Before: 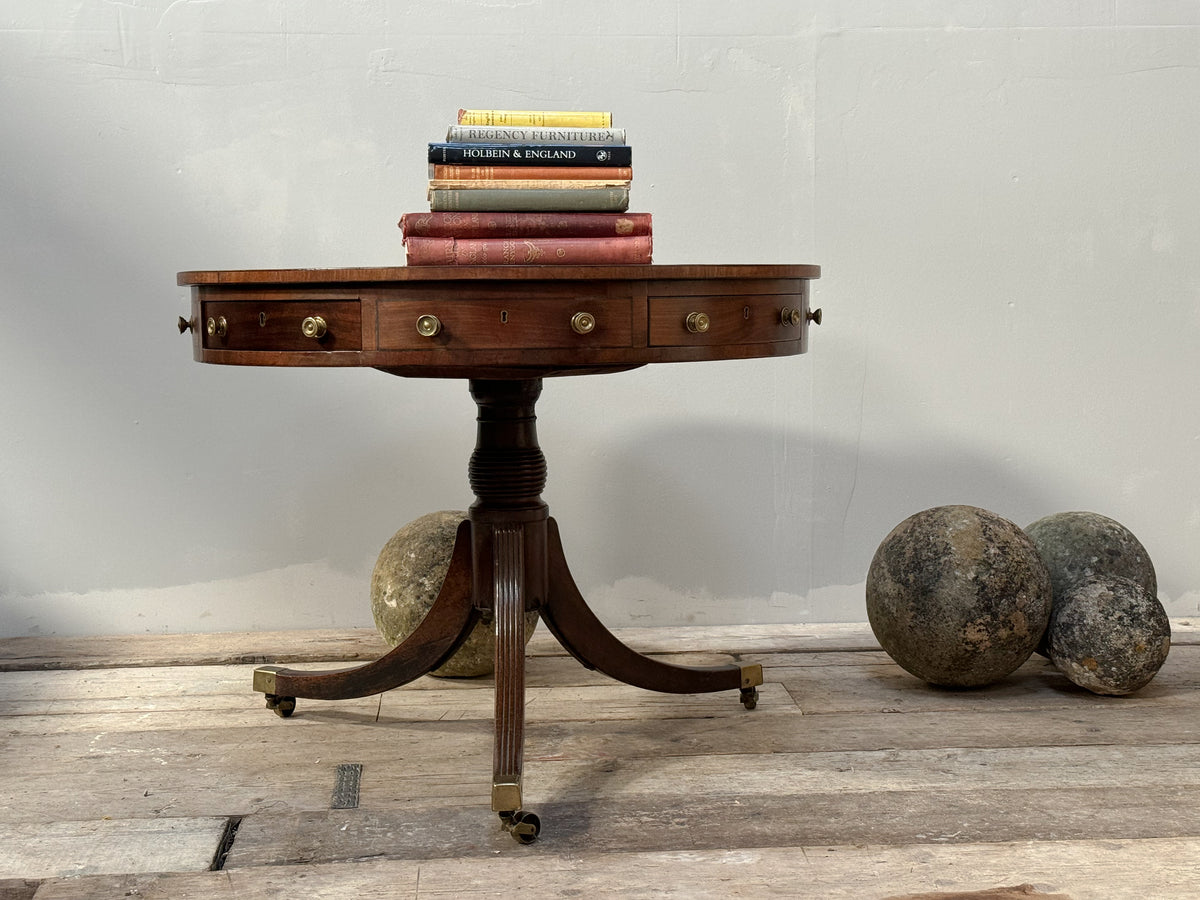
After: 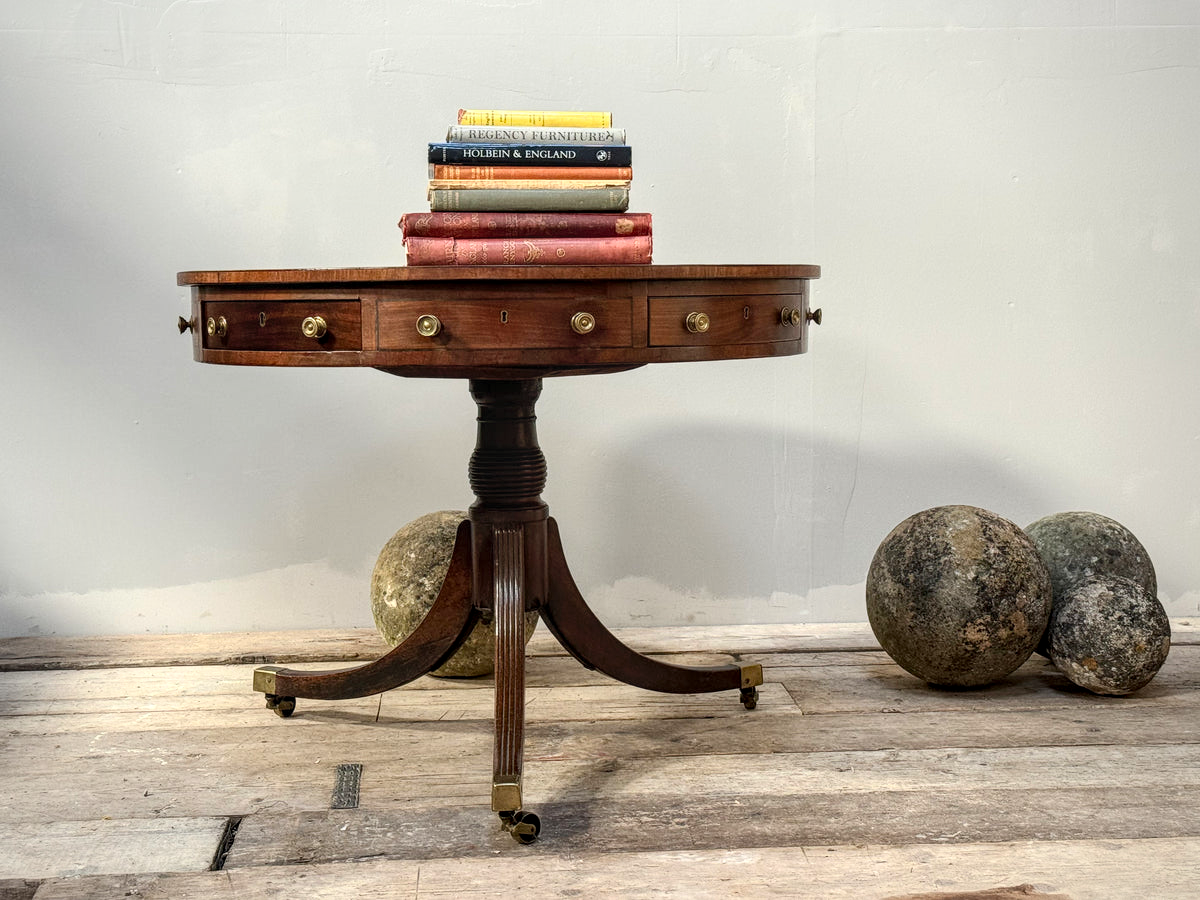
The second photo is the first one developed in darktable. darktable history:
contrast brightness saturation: contrast 0.2, brightness 0.16, saturation 0.22
local contrast: detail 130%
vignetting: fall-off radius 81.94%
